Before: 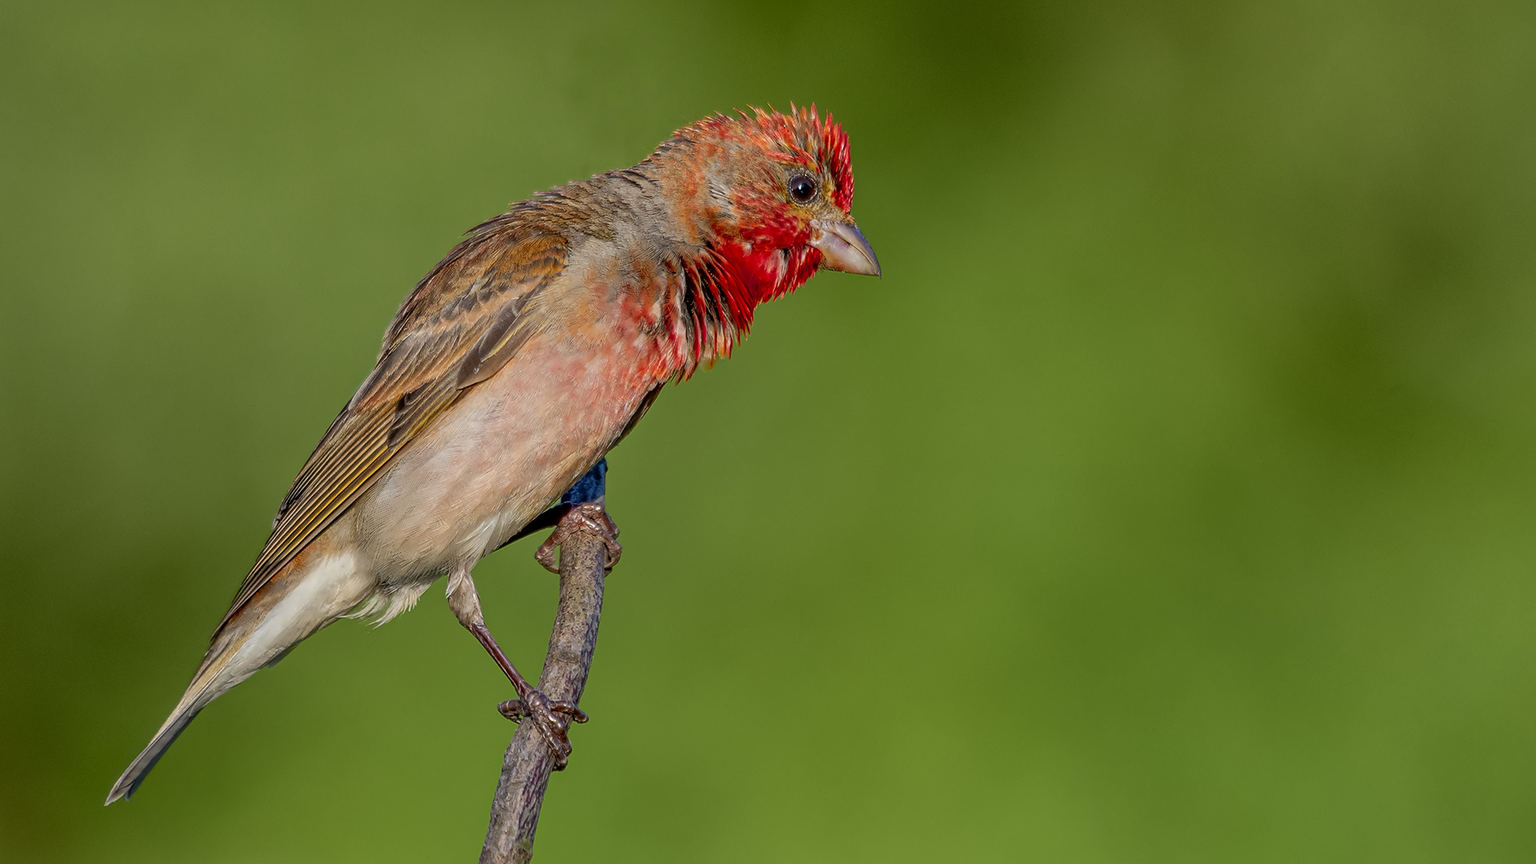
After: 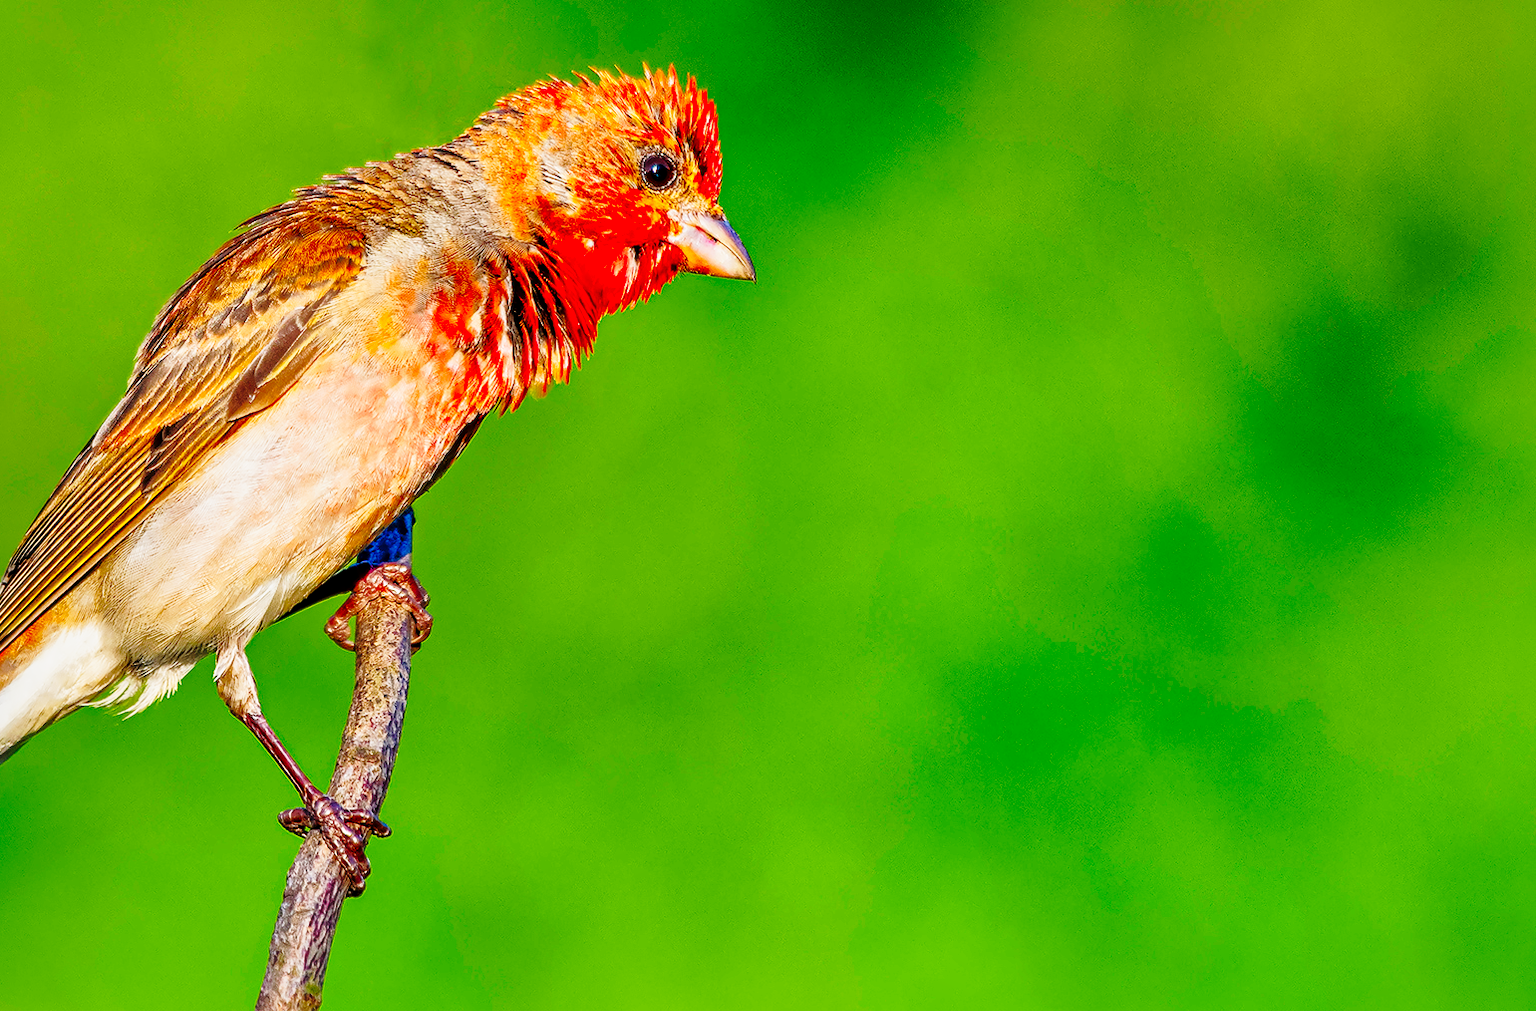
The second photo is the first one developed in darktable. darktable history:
tone curve: curves: ch0 [(0, 0) (0.187, 0.12) (0.384, 0.363) (0.577, 0.681) (0.735, 0.881) (0.864, 0.959) (1, 0.987)]; ch1 [(0, 0) (0.402, 0.36) (0.476, 0.466) (0.501, 0.501) (0.518, 0.514) (0.564, 0.614) (0.614, 0.664) (0.741, 0.829) (1, 1)]; ch2 [(0, 0) (0.429, 0.387) (0.483, 0.481) (0.503, 0.501) (0.522, 0.531) (0.564, 0.605) (0.615, 0.697) (0.702, 0.774) (1, 0.895)], preserve colors none
color balance rgb: linear chroma grading › global chroma -1.221%, perceptual saturation grading › global saturation 10.213%, contrast -9.889%
local contrast: mode bilateral grid, contrast 19, coarseness 50, detail 120%, midtone range 0.2
crop and rotate: left 17.904%, top 6.007%, right 1.824%
shadows and highlights: shadows 39.65, highlights -60.09, highlights color adjustment 72.95%
base curve: curves: ch0 [(0, 0) (0.028, 0.03) (0.121, 0.232) (0.46, 0.748) (0.859, 0.968) (1, 1)], preserve colors none
